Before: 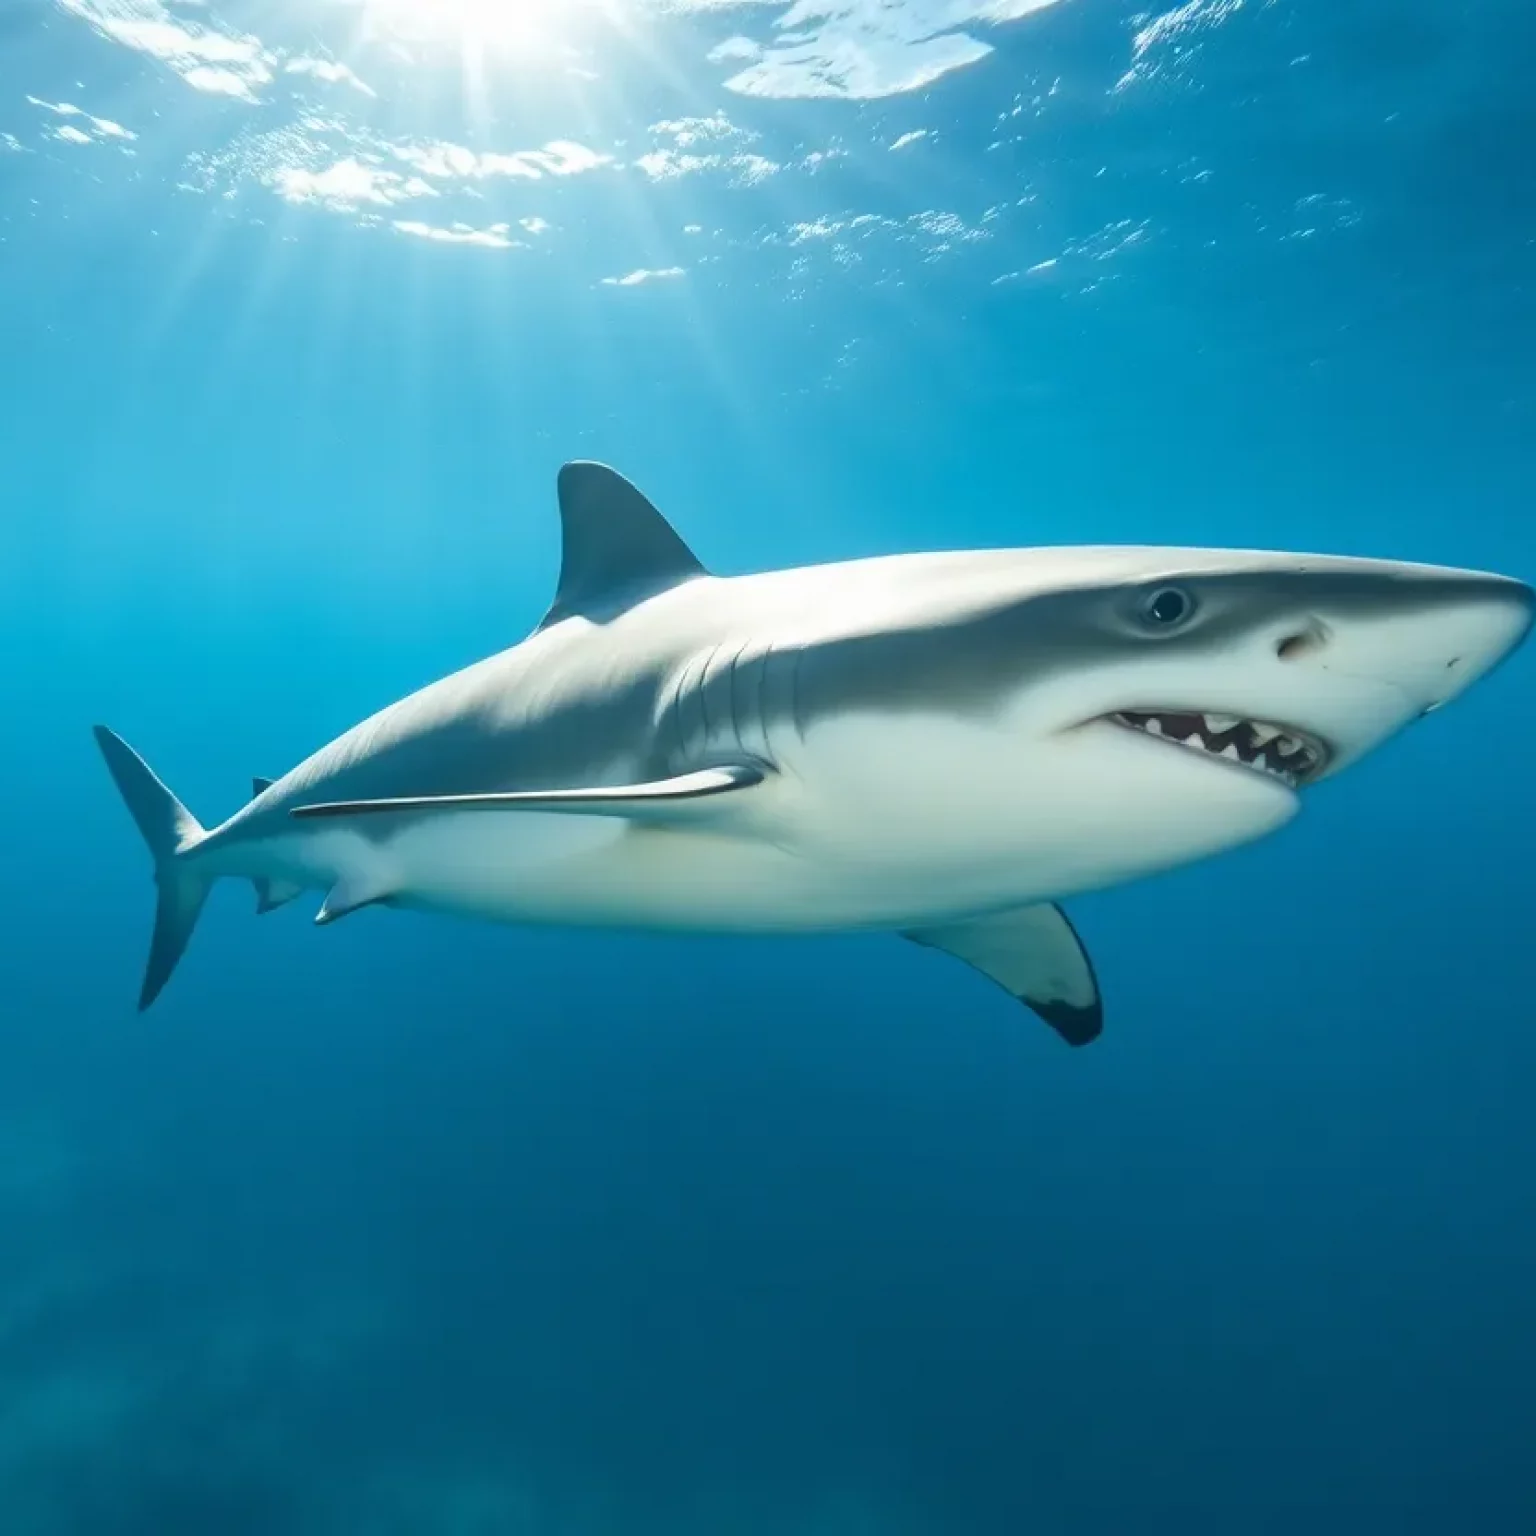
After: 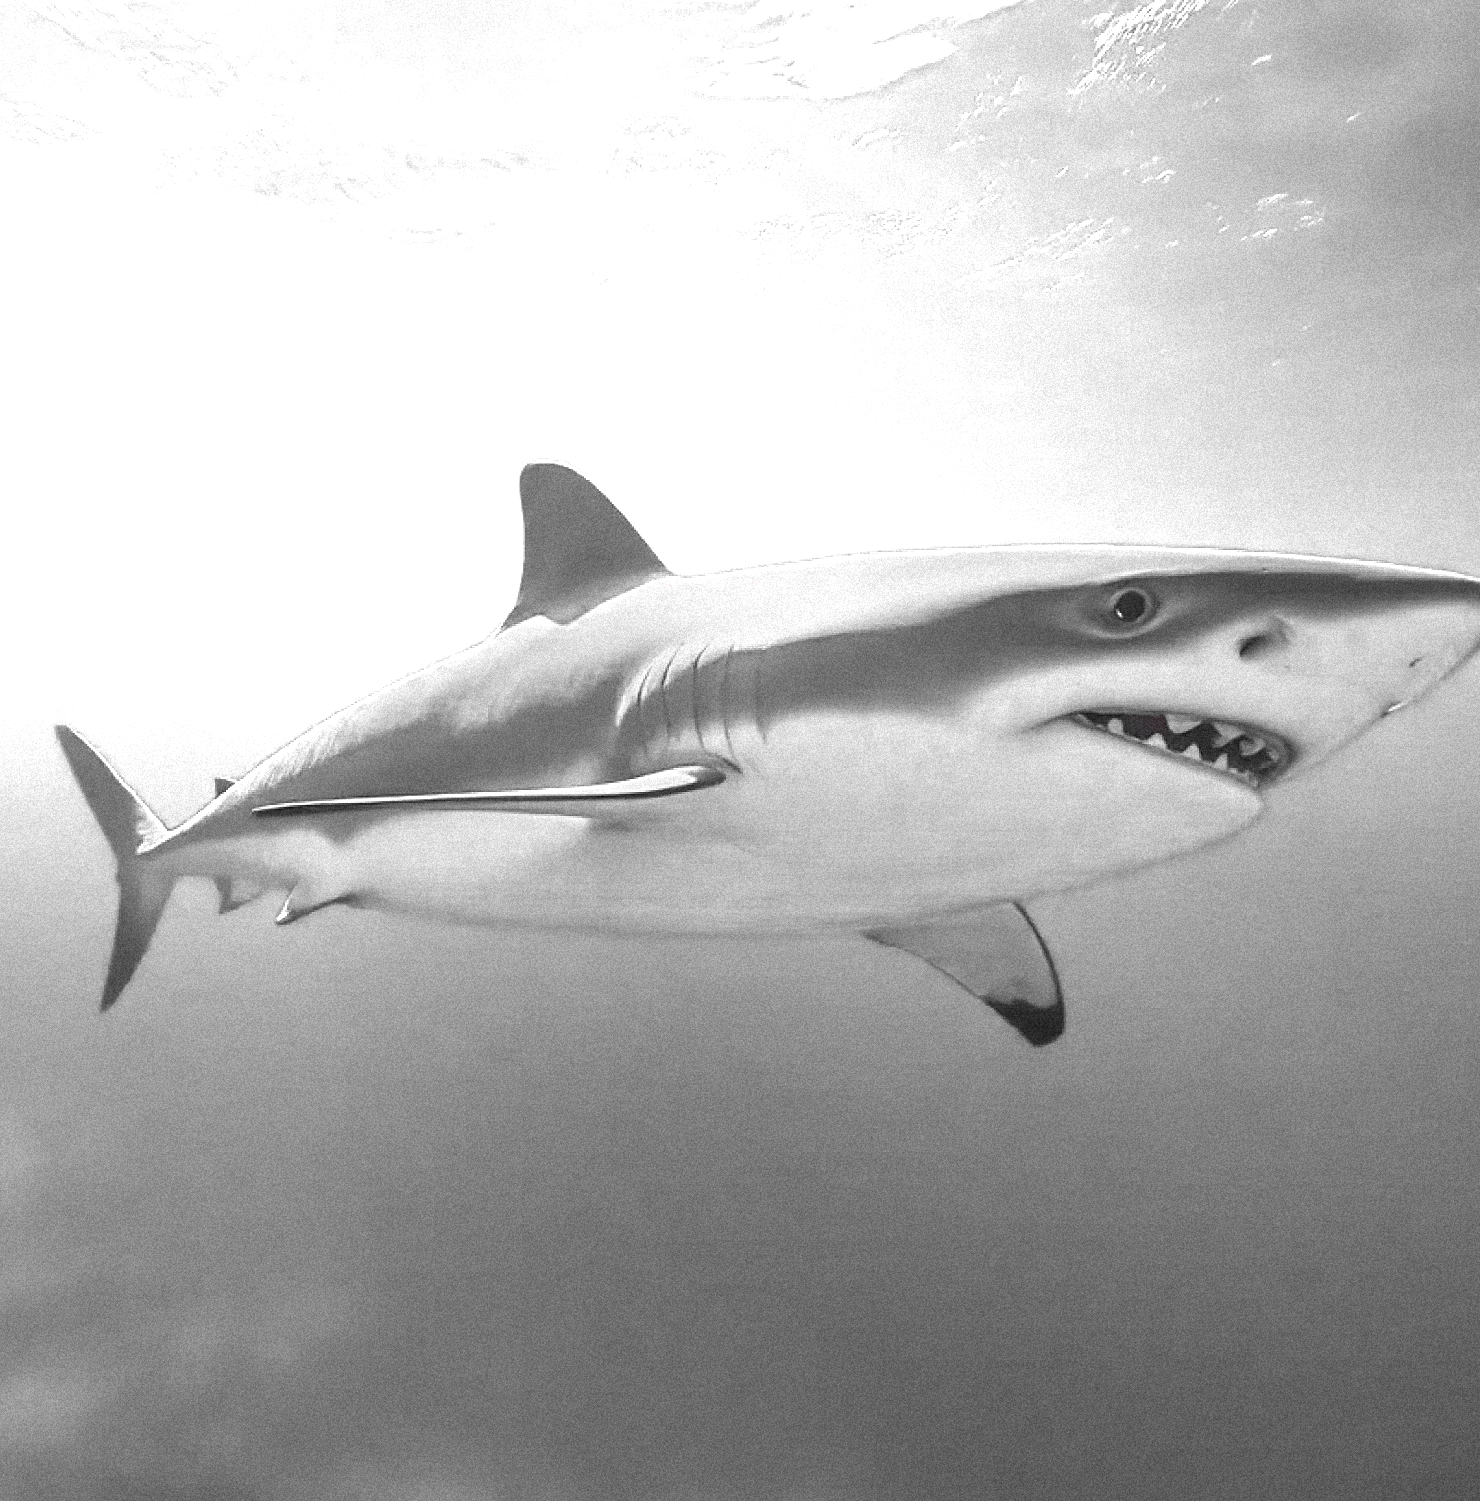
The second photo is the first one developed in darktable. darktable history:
color zones: curves: ch0 [(0, 0.352) (0.143, 0.407) (0.286, 0.386) (0.429, 0.431) (0.571, 0.829) (0.714, 0.853) (0.857, 0.833) (1, 0.352)]; ch1 [(0, 0.604) (0.072, 0.726) (0.096, 0.608) (0.205, 0.007) (0.571, -0.006) (0.839, -0.013) (0.857, -0.012) (1, 0.604)]
crop and rotate: left 2.536%, right 1.107%, bottom 2.246%
grain: strength 35%, mid-tones bias 0%
color balance: mode lift, gamma, gain (sRGB), lift [1, 1.049, 1, 1]
sharpen: on, module defaults
